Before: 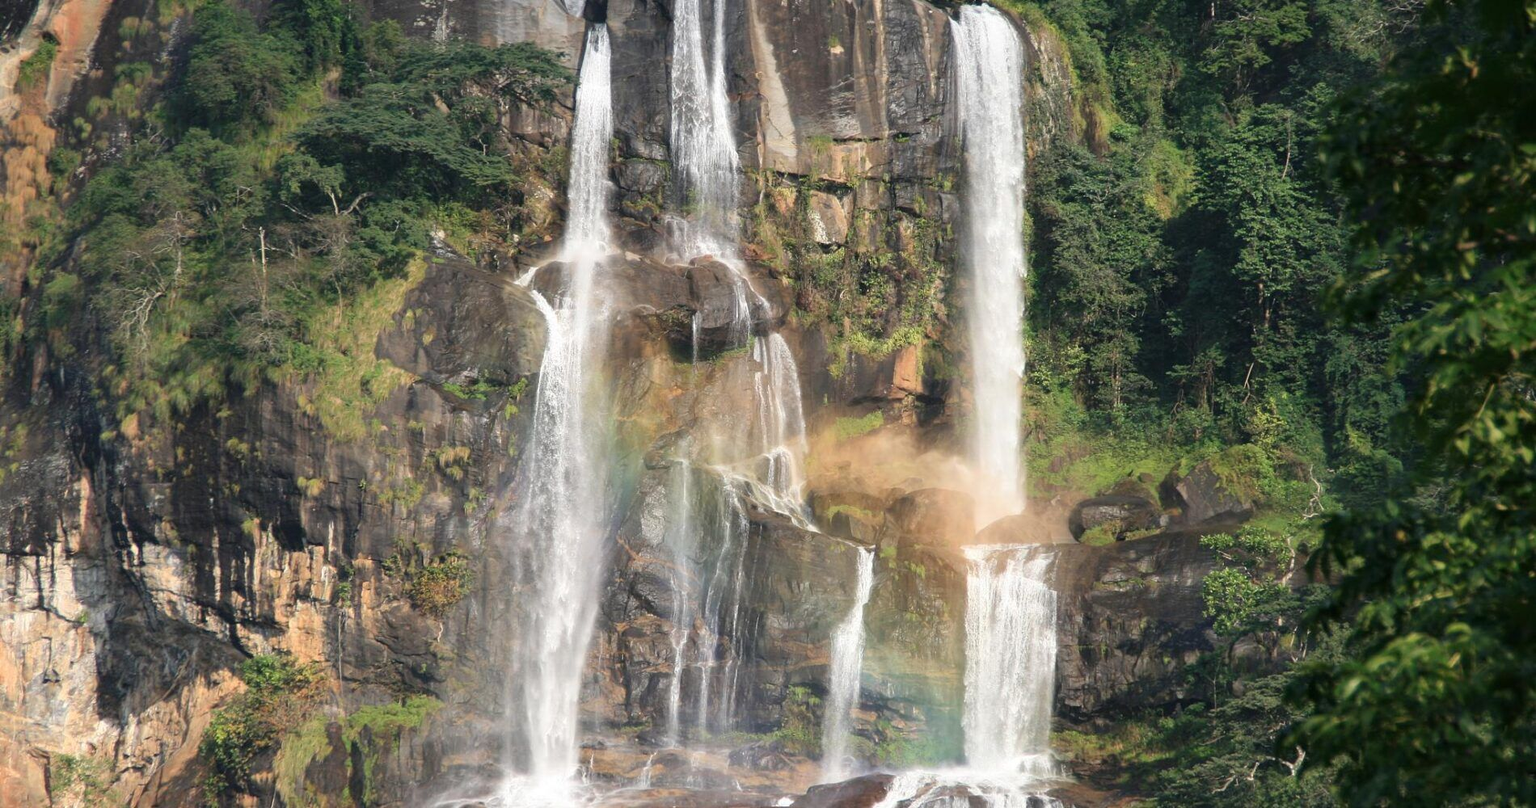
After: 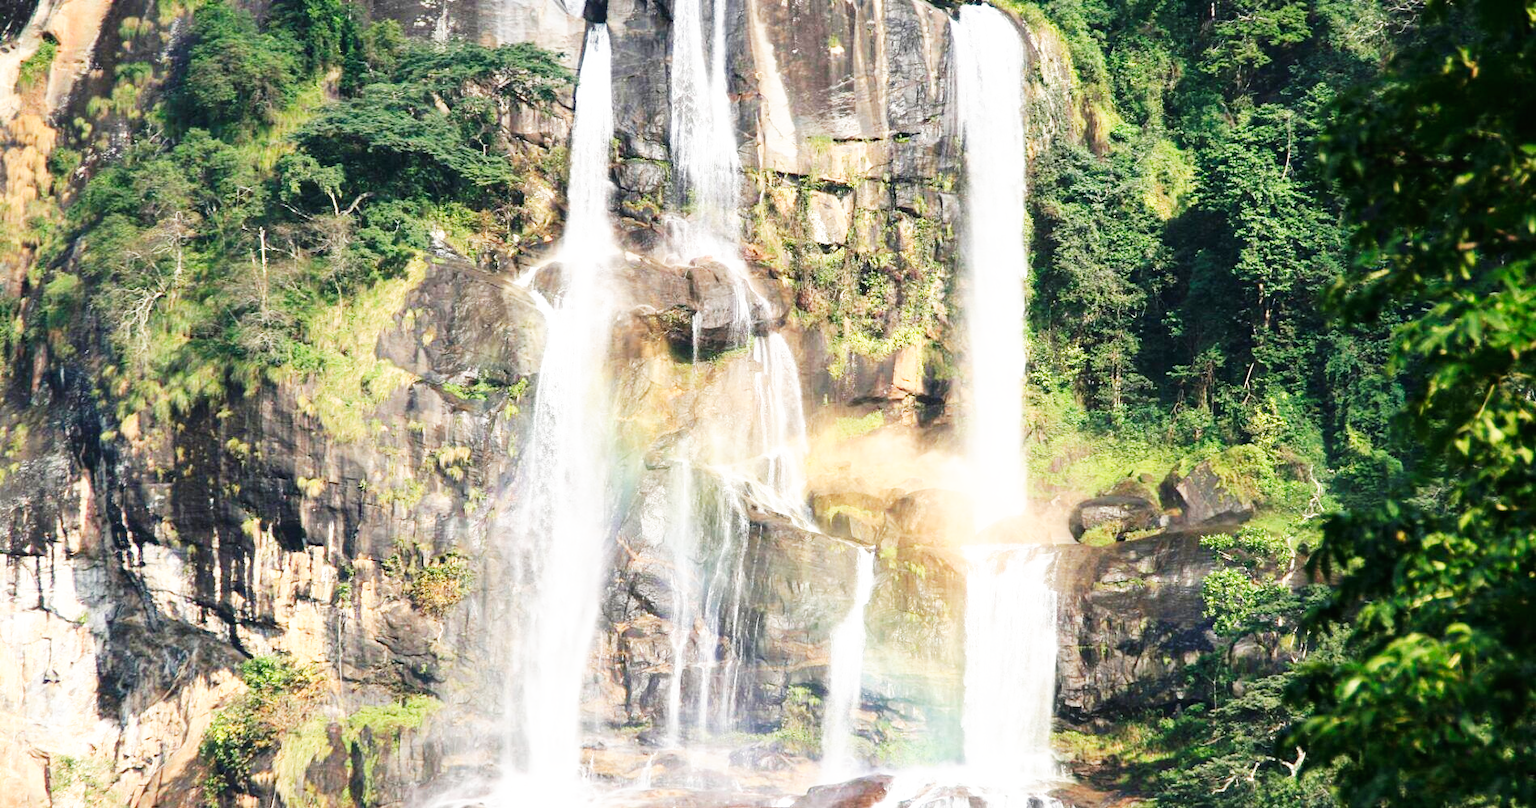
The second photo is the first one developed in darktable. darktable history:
exposure: exposure 0.201 EV, compensate highlight preservation false
base curve: curves: ch0 [(0, 0) (0.007, 0.004) (0.027, 0.03) (0.046, 0.07) (0.207, 0.54) (0.442, 0.872) (0.673, 0.972) (1, 1)], preserve colors none
